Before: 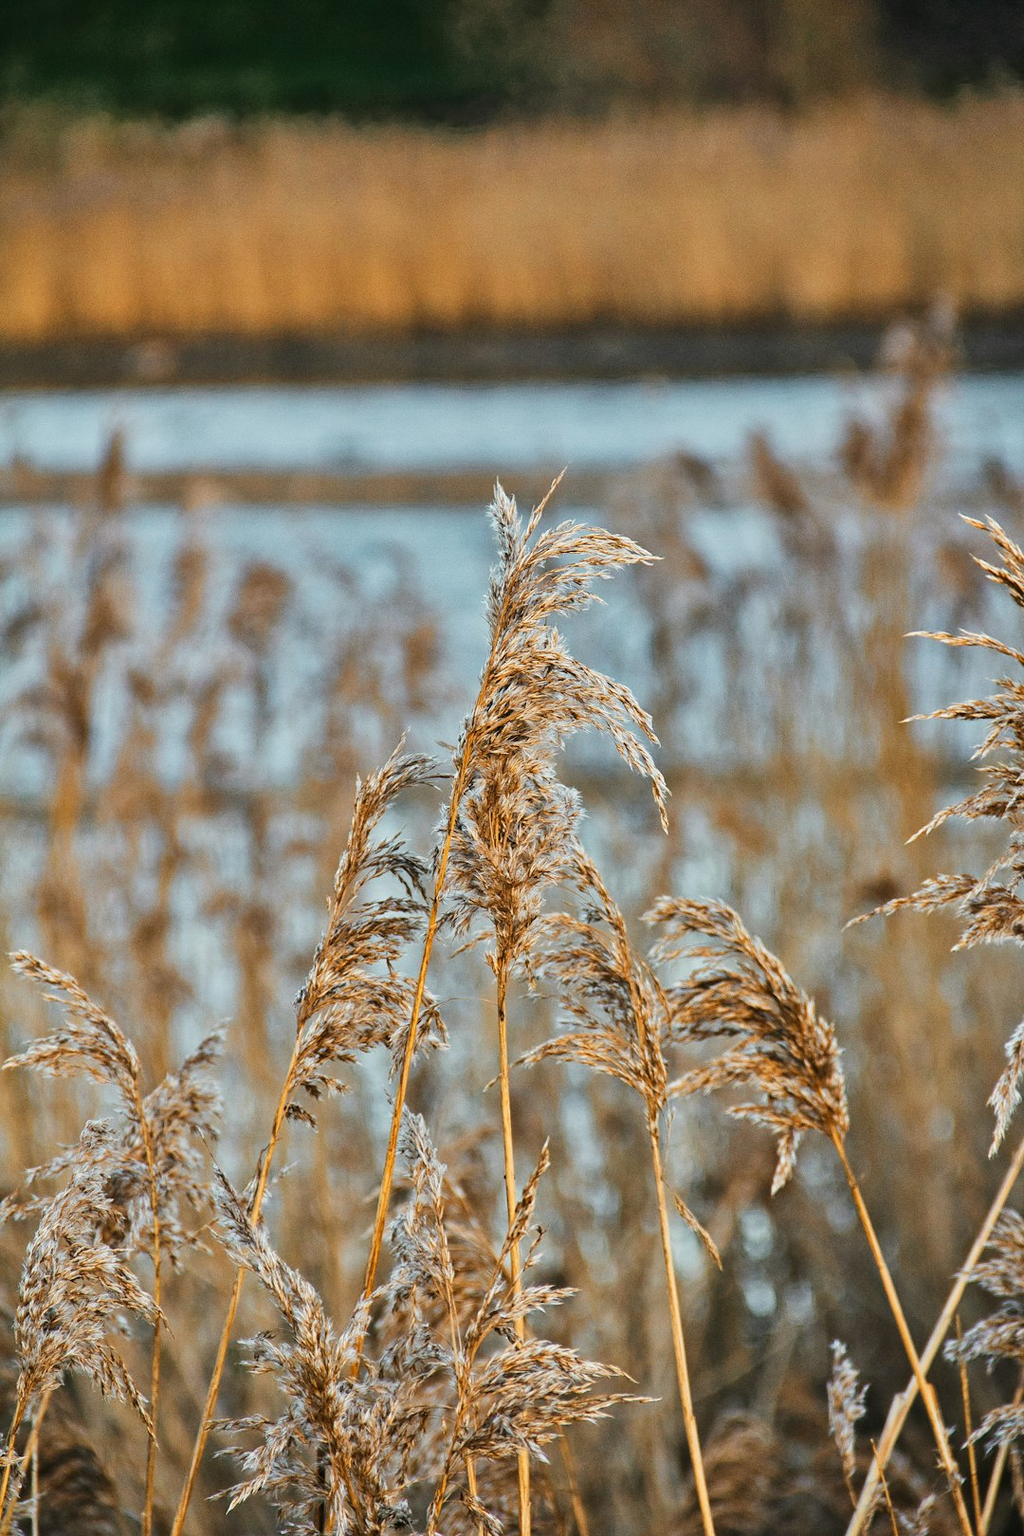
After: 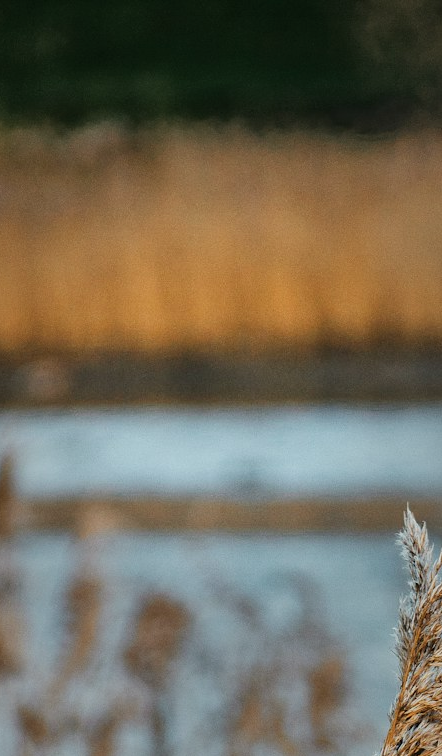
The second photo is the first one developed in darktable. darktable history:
crop and rotate: left 10.971%, top 0.05%, right 48.068%, bottom 53.273%
vignetting: fall-off start 31.58%, fall-off radius 33.85%, brightness -0.318, saturation -0.06
